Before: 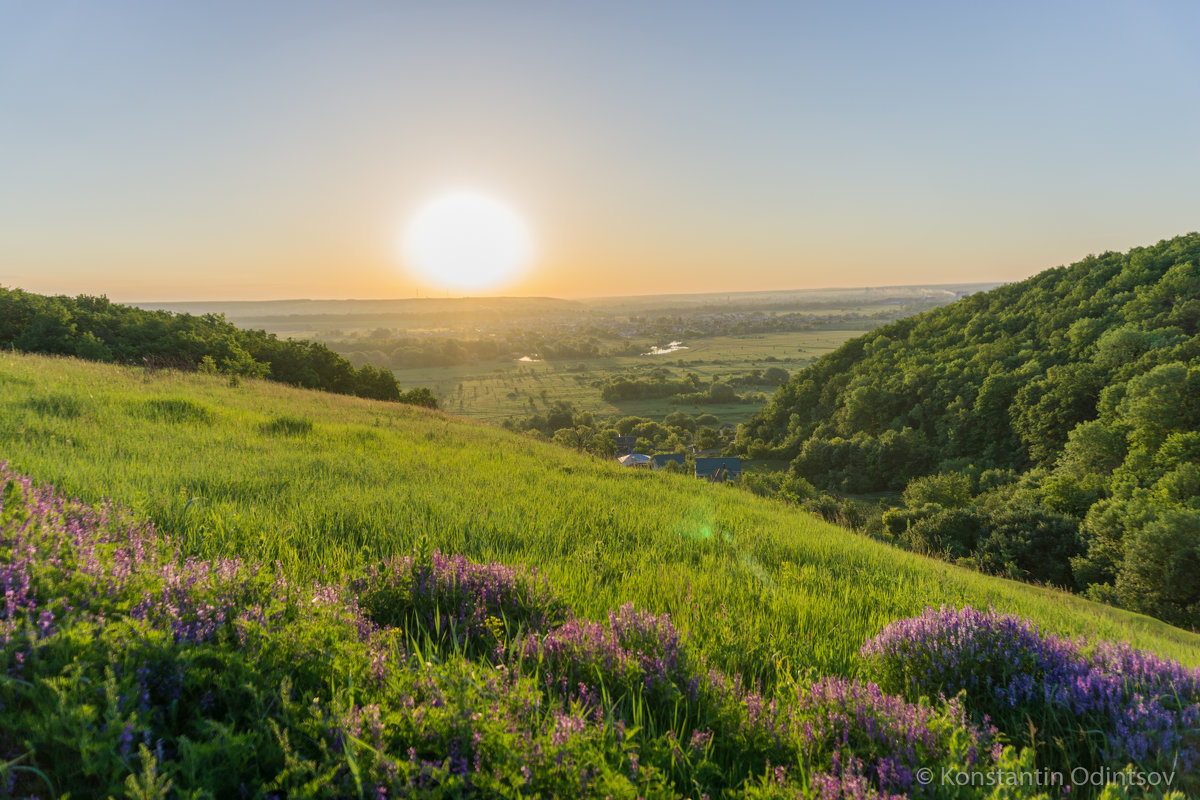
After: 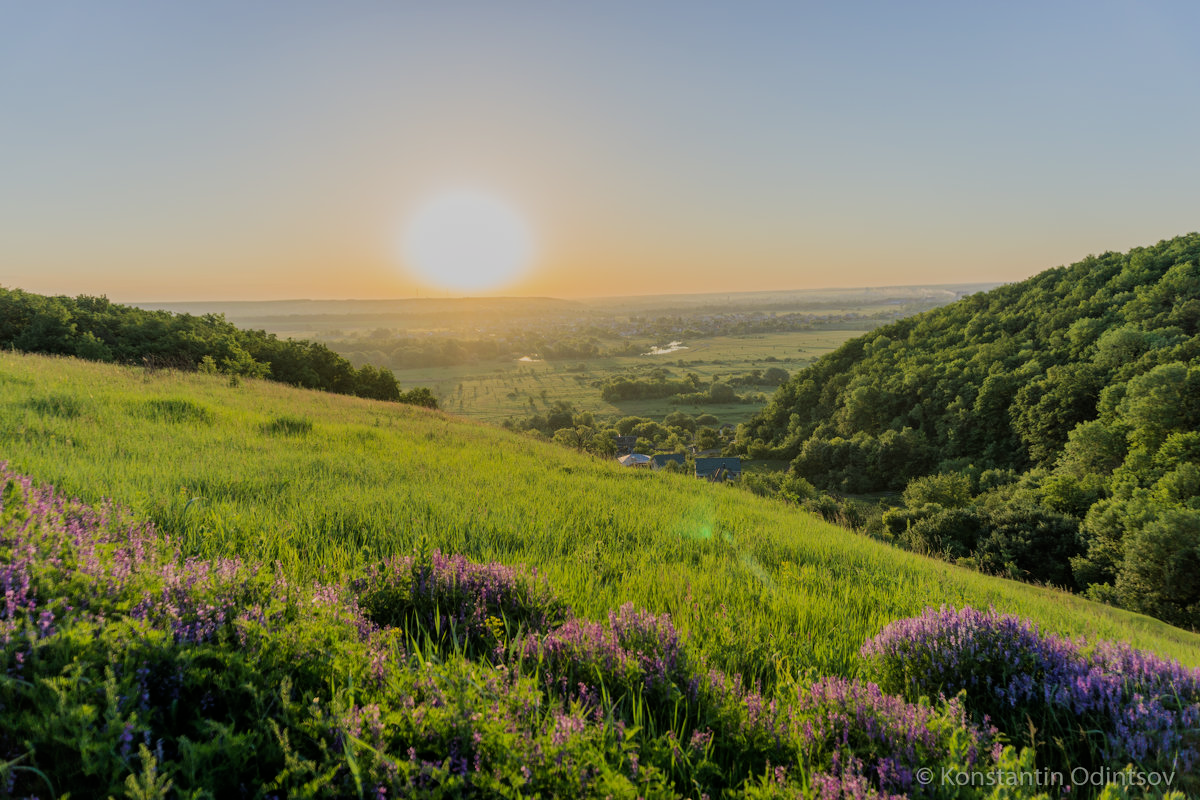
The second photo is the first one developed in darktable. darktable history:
filmic rgb: black relative exposure -7.4 EV, white relative exposure 5.1 EV, hardness 3.19, color science v6 (2022)
